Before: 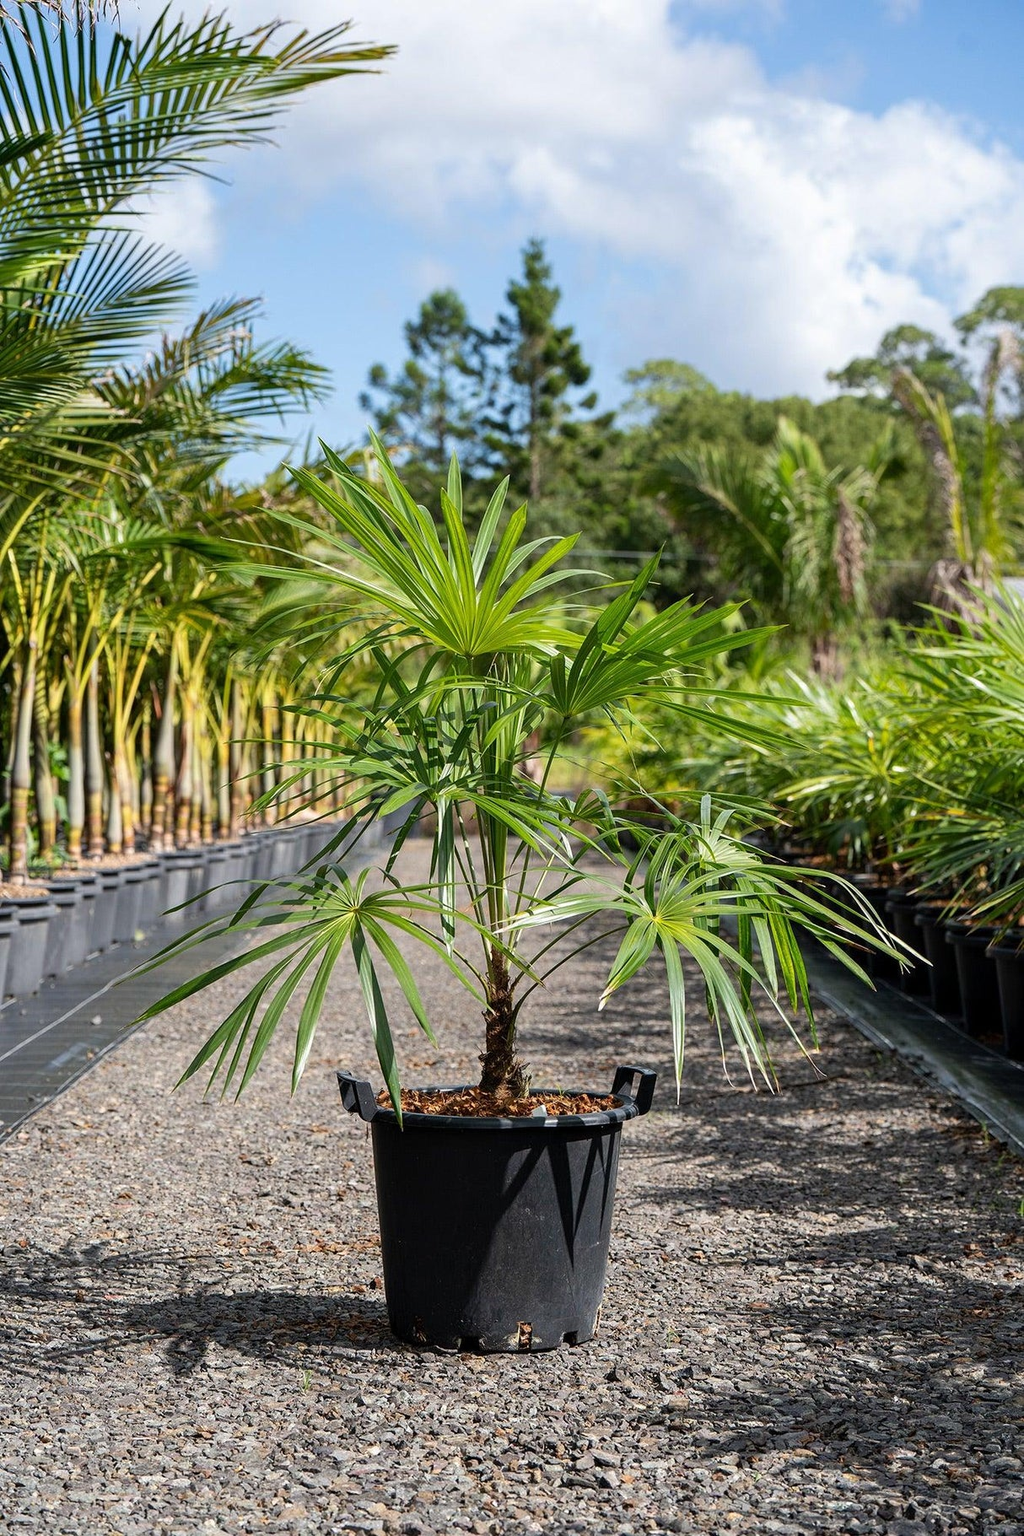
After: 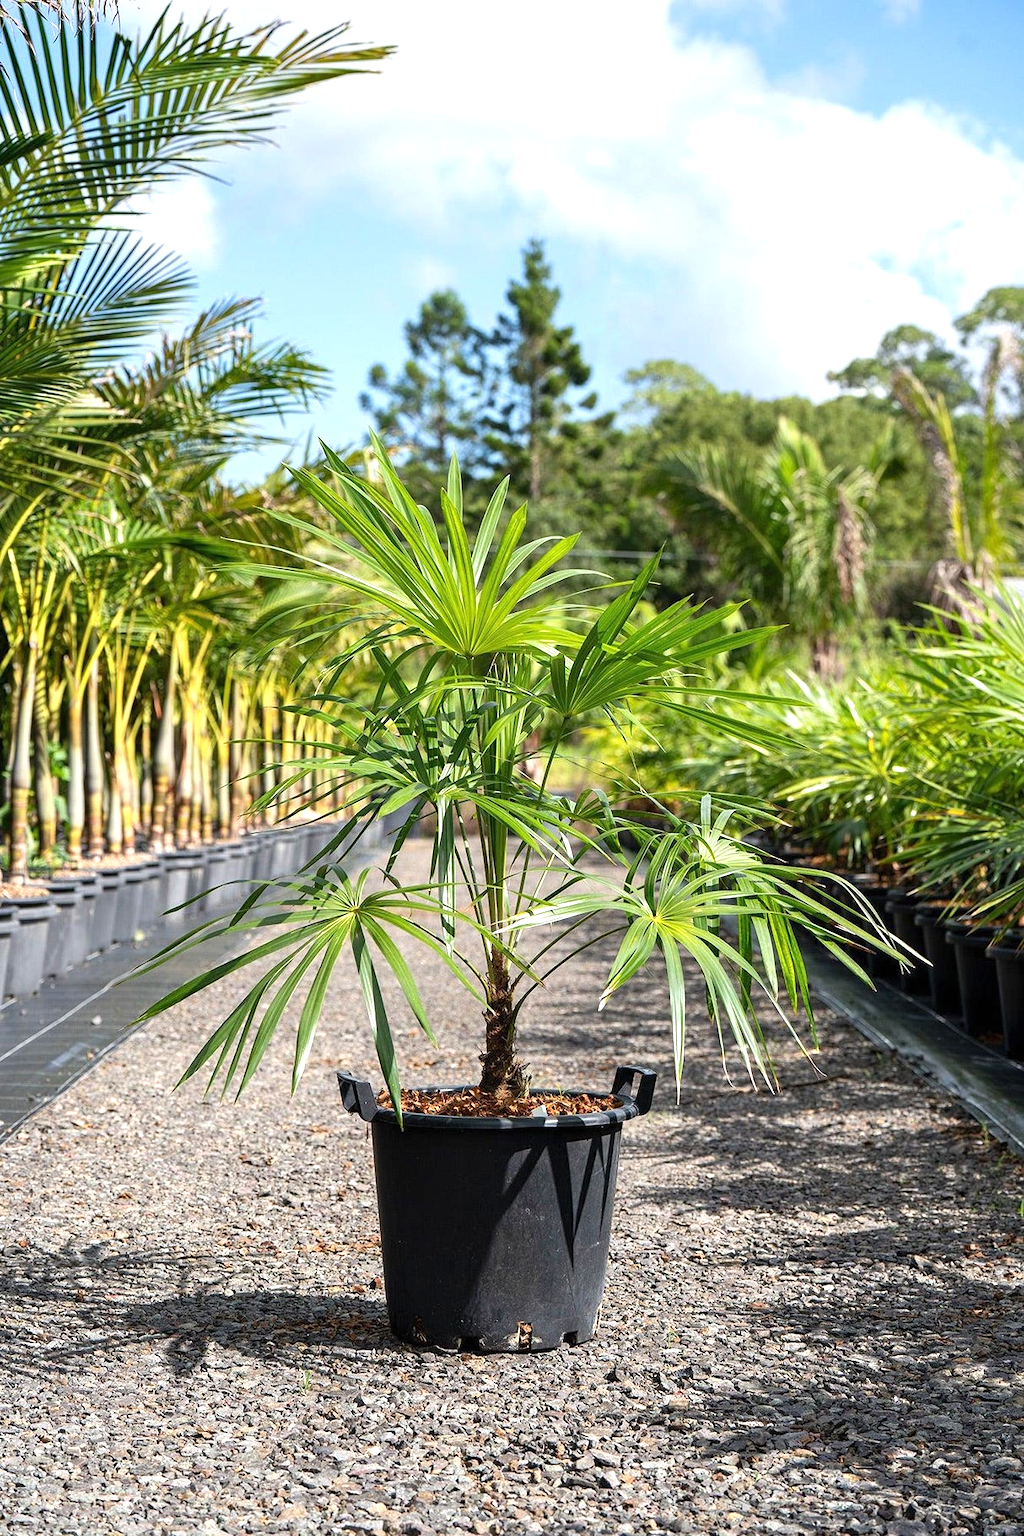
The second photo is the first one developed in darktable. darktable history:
exposure: black level correction 0, exposure 0.596 EV, compensate exposure bias true, compensate highlight preservation false
